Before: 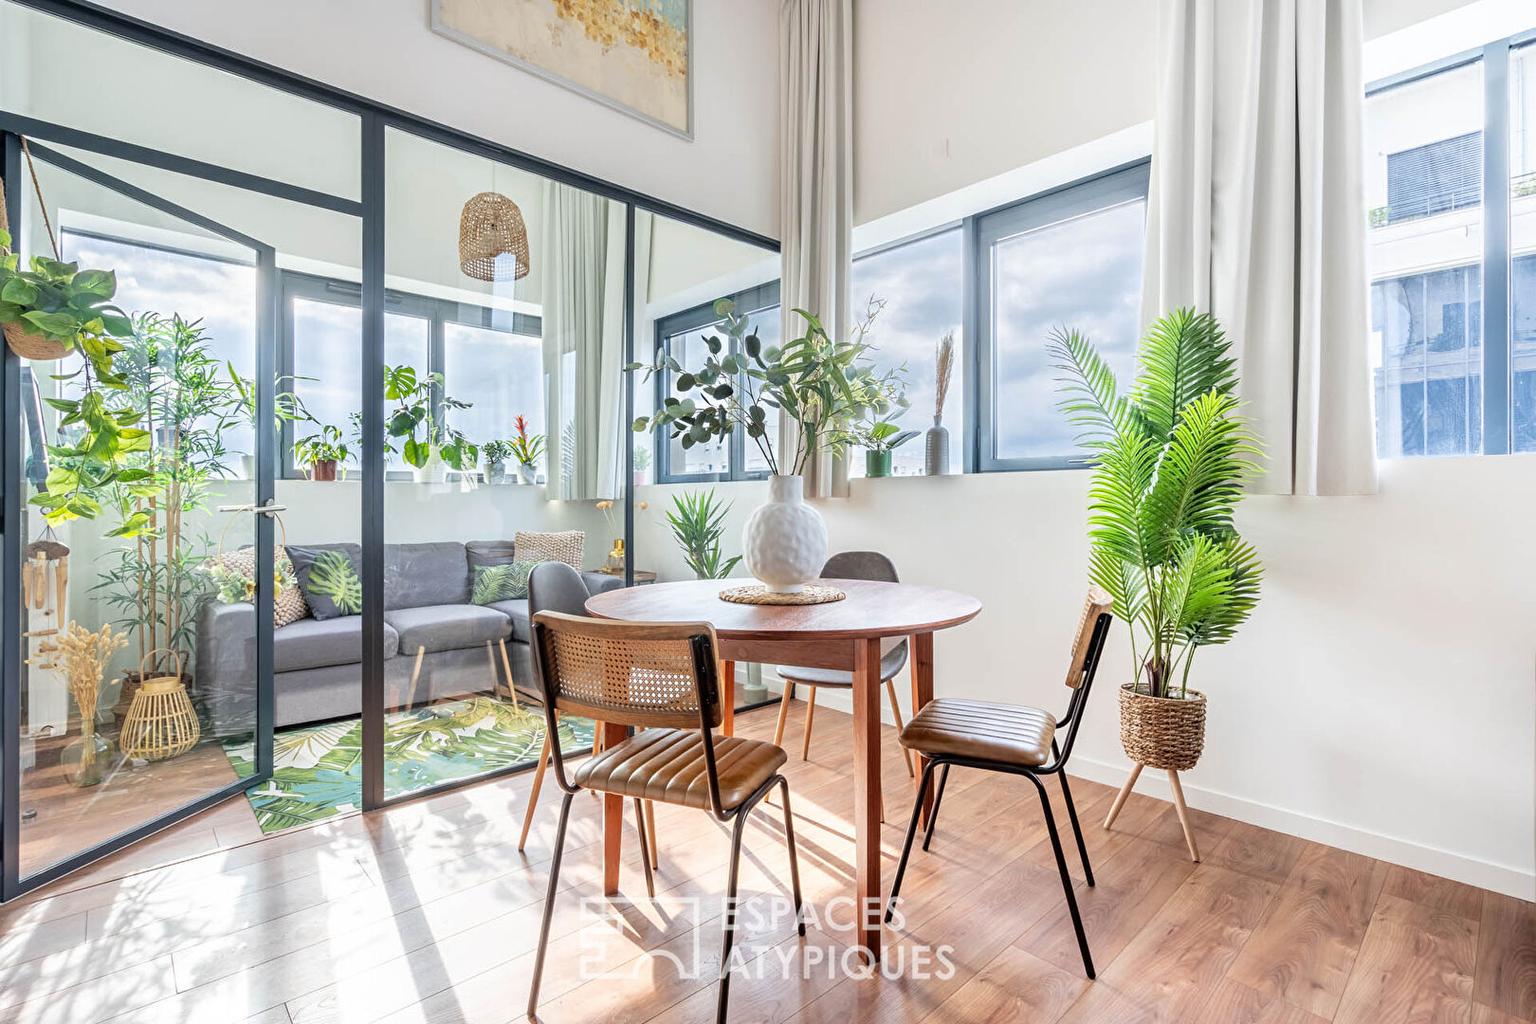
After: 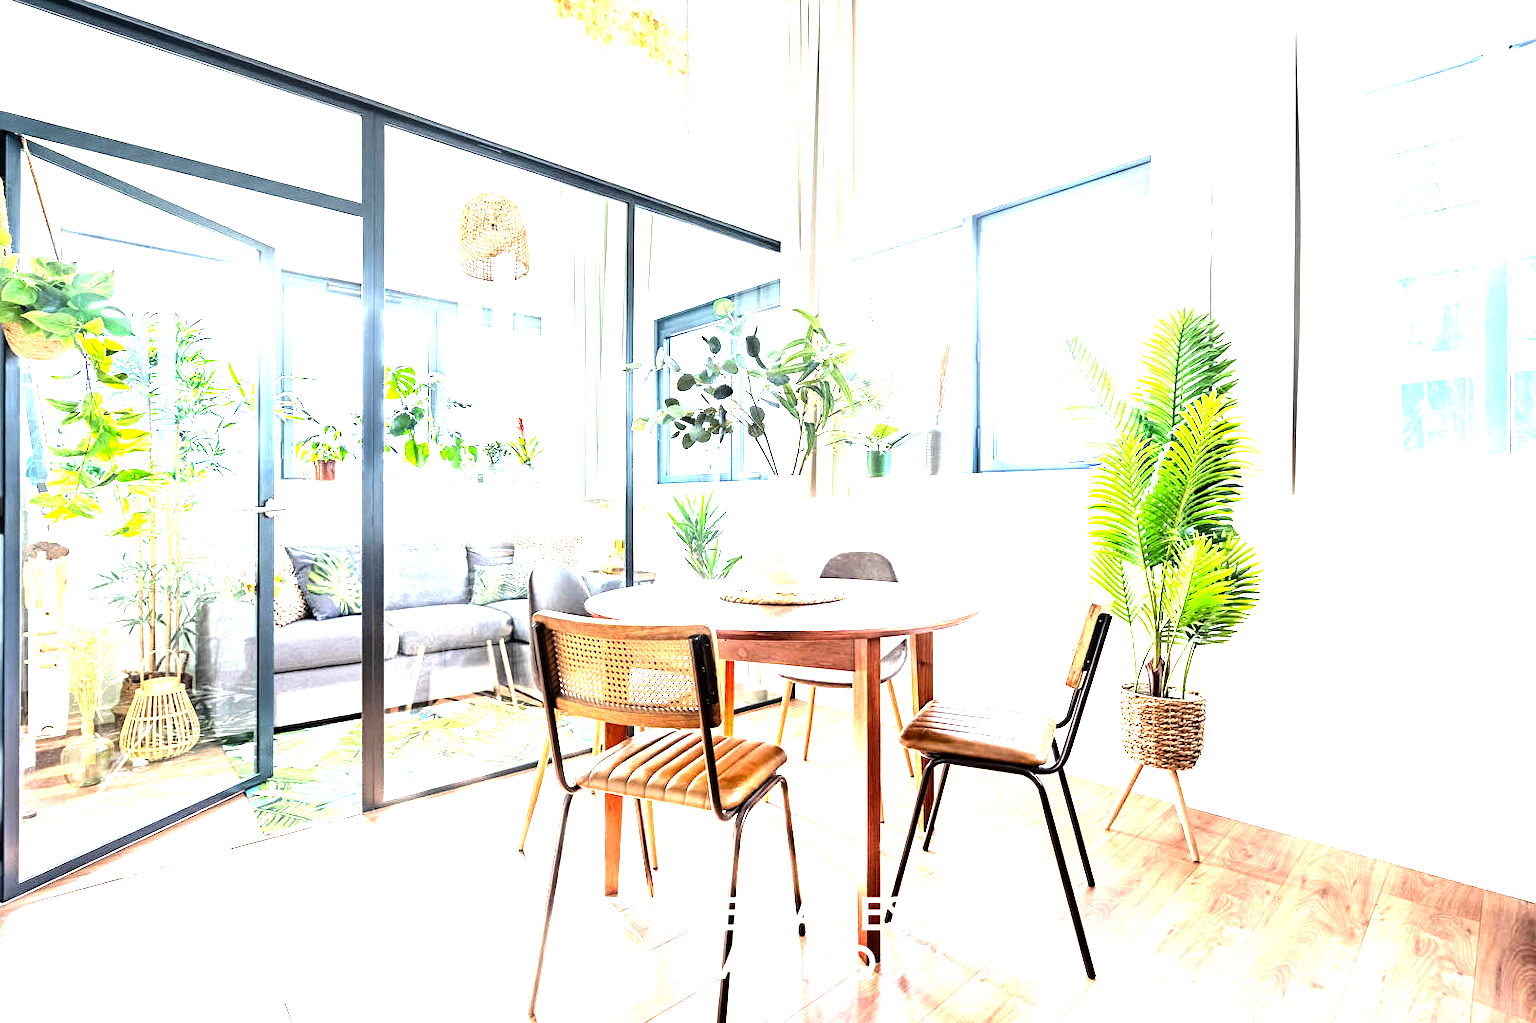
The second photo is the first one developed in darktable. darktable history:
tone equalizer: -8 EV -1.08 EV, -7 EV -1.01 EV, -6 EV -0.867 EV, -5 EV -0.578 EV, -3 EV 0.578 EV, -2 EV 0.867 EV, -1 EV 1.01 EV, +0 EV 1.08 EV, edges refinement/feathering 500, mask exposure compensation -1.57 EV, preserve details no
crop: bottom 0.071%
exposure: black level correction 0, exposure 1.1 EV, compensate exposure bias true, compensate highlight preservation false
contrast brightness saturation: contrast 0.08, saturation 0.2
local contrast: mode bilateral grid, contrast 20, coarseness 50, detail 120%, midtone range 0.2
